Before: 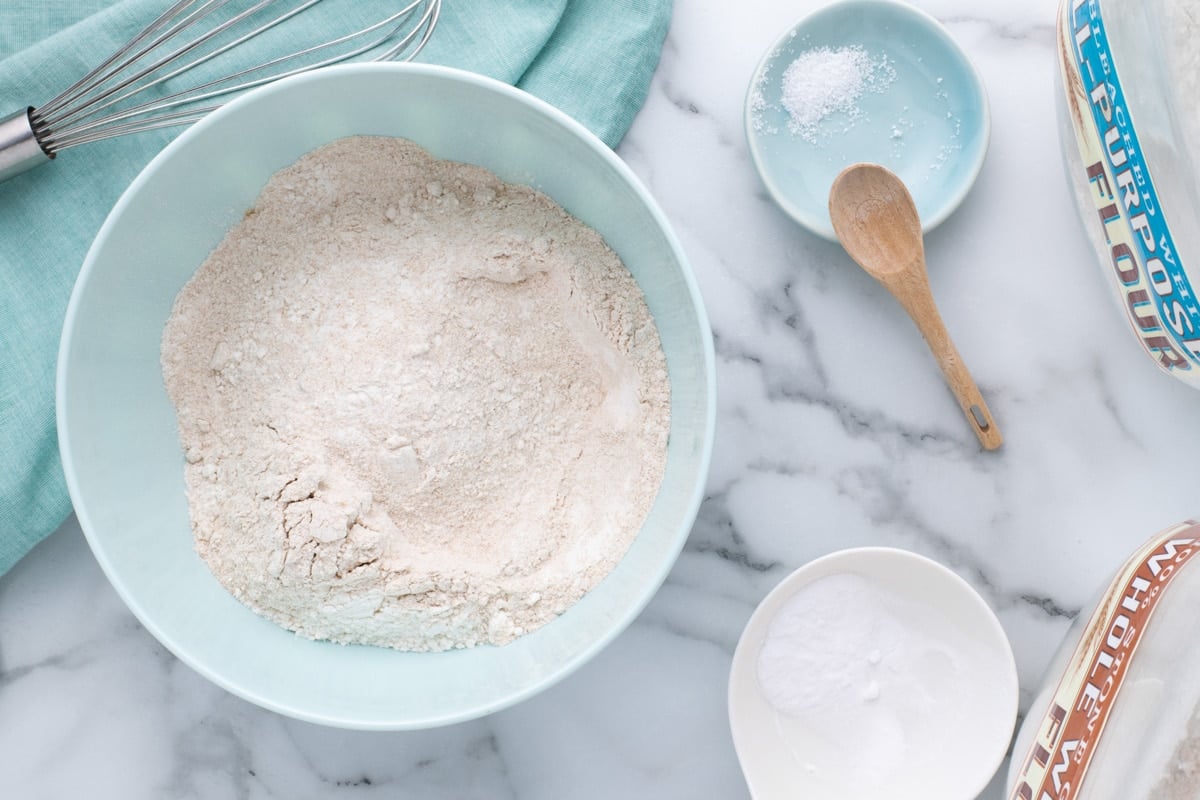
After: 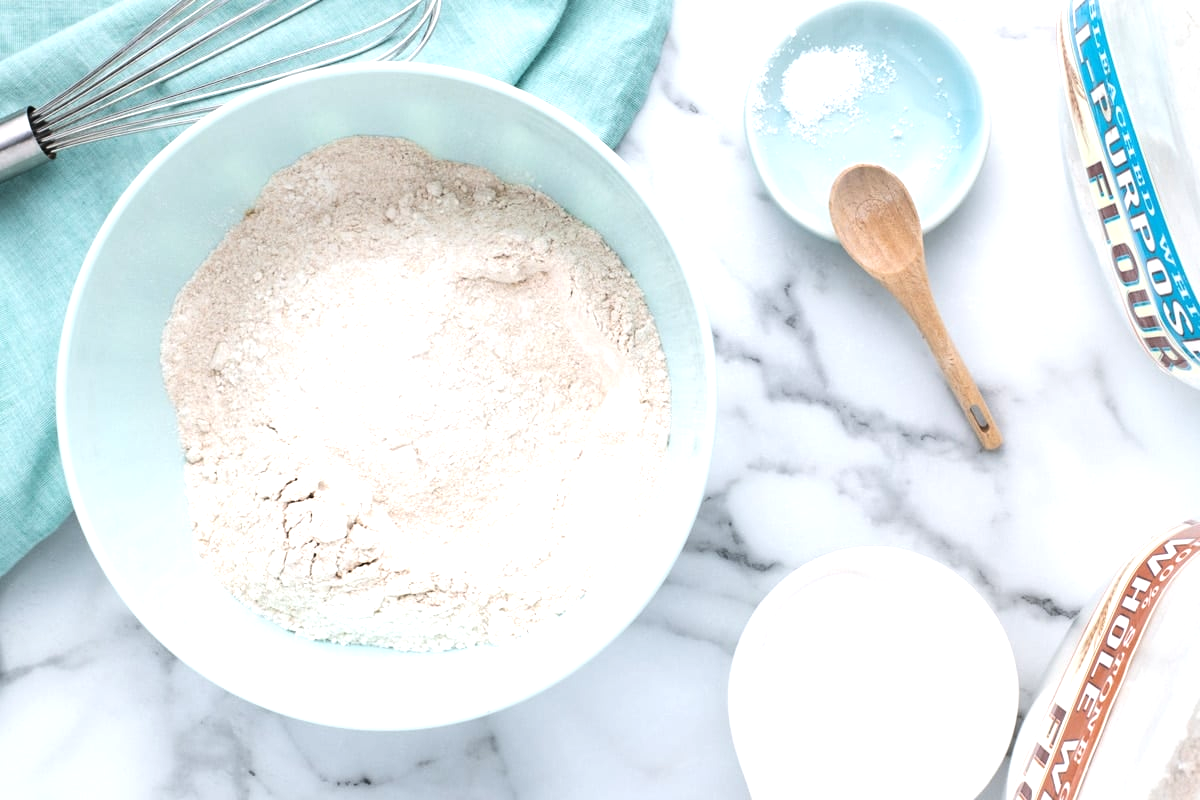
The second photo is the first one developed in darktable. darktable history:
tone equalizer: -8 EV -0.738 EV, -7 EV -0.72 EV, -6 EV -0.612 EV, -5 EV -0.39 EV, -3 EV 0.378 EV, -2 EV 0.6 EV, -1 EV 0.683 EV, +0 EV 0.771 EV, edges refinement/feathering 500, mask exposure compensation -1.57 EV, preserve details no
